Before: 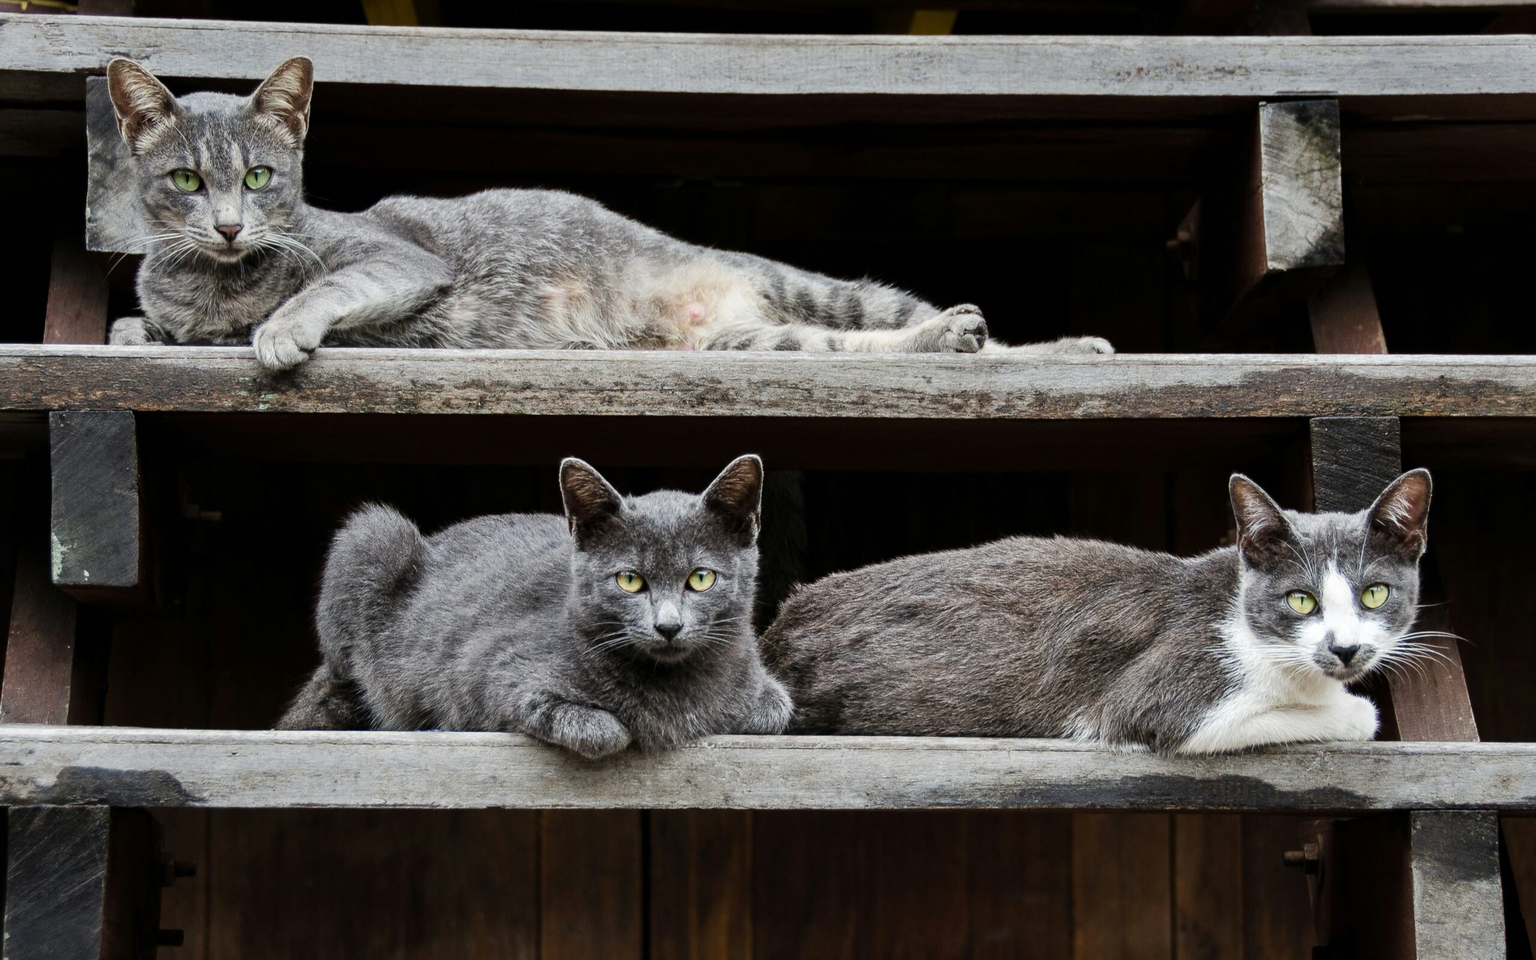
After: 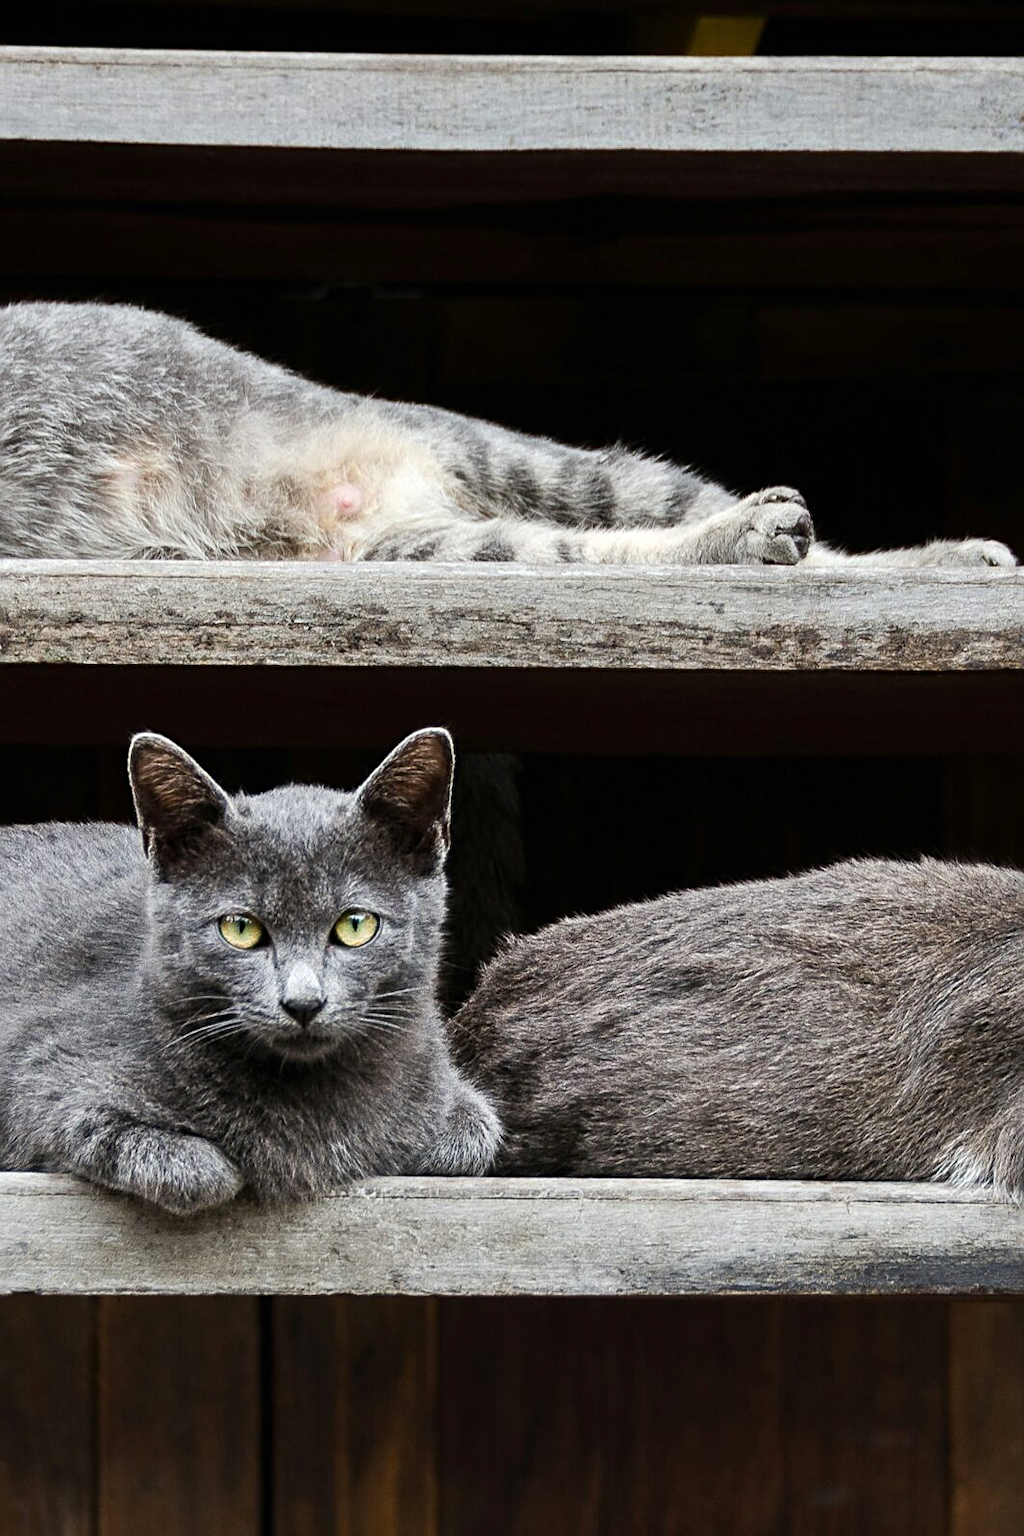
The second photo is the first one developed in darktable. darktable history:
white balance: red 1, blue 1
sharpen: radius 2.529, amount 0.323
crop: left 31.229%, right 27.105%
exposure: black level correction 0, exposure 0.2 EV, compensate exposure bias true, compensate highlight preservation false
